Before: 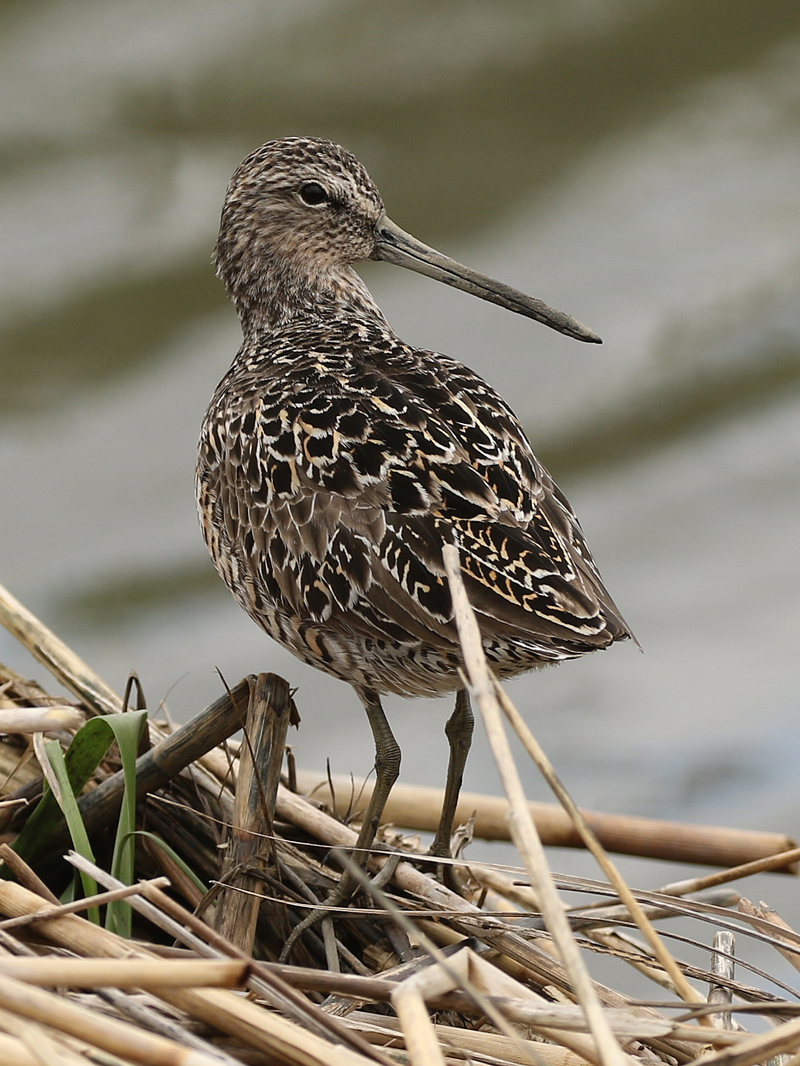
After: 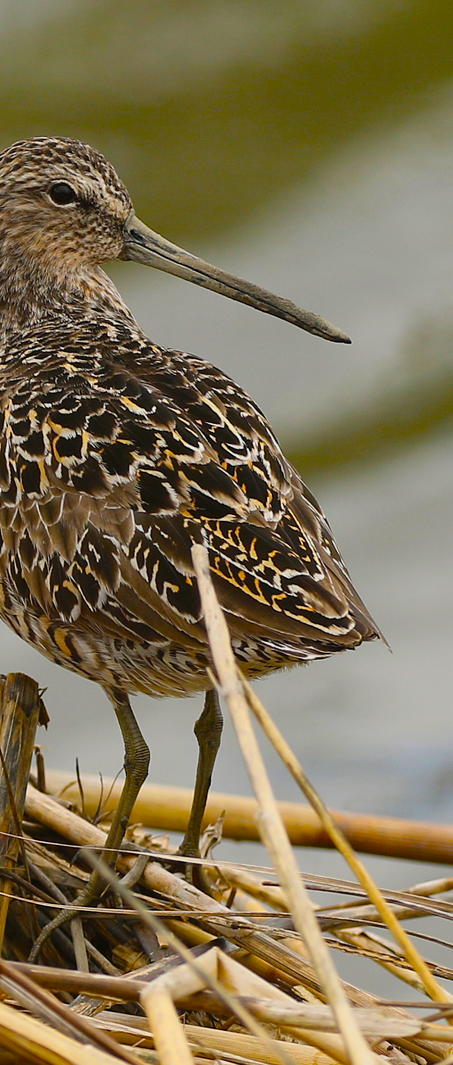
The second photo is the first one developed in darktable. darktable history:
crop: left 31.458%, top 0%, right 11.876%
color balance: input saturation 134.34%, contrast -10.04%, contrast fulcrum 19.67%, output saturation 133.51%
